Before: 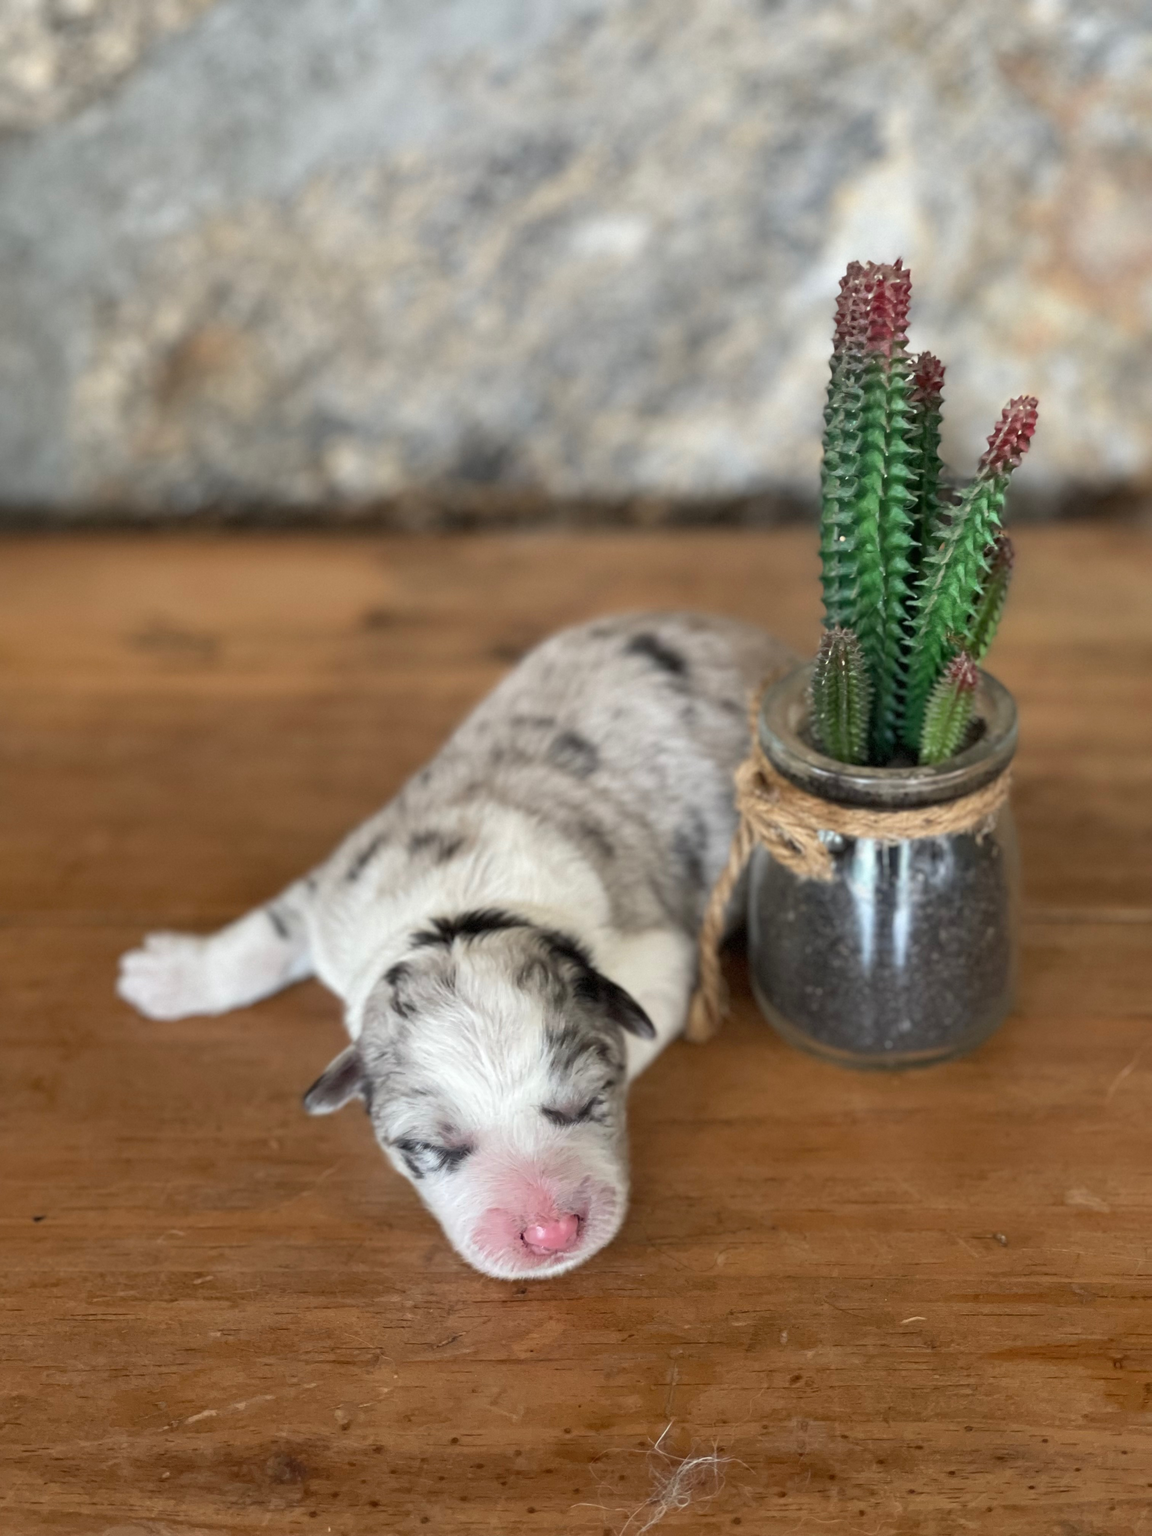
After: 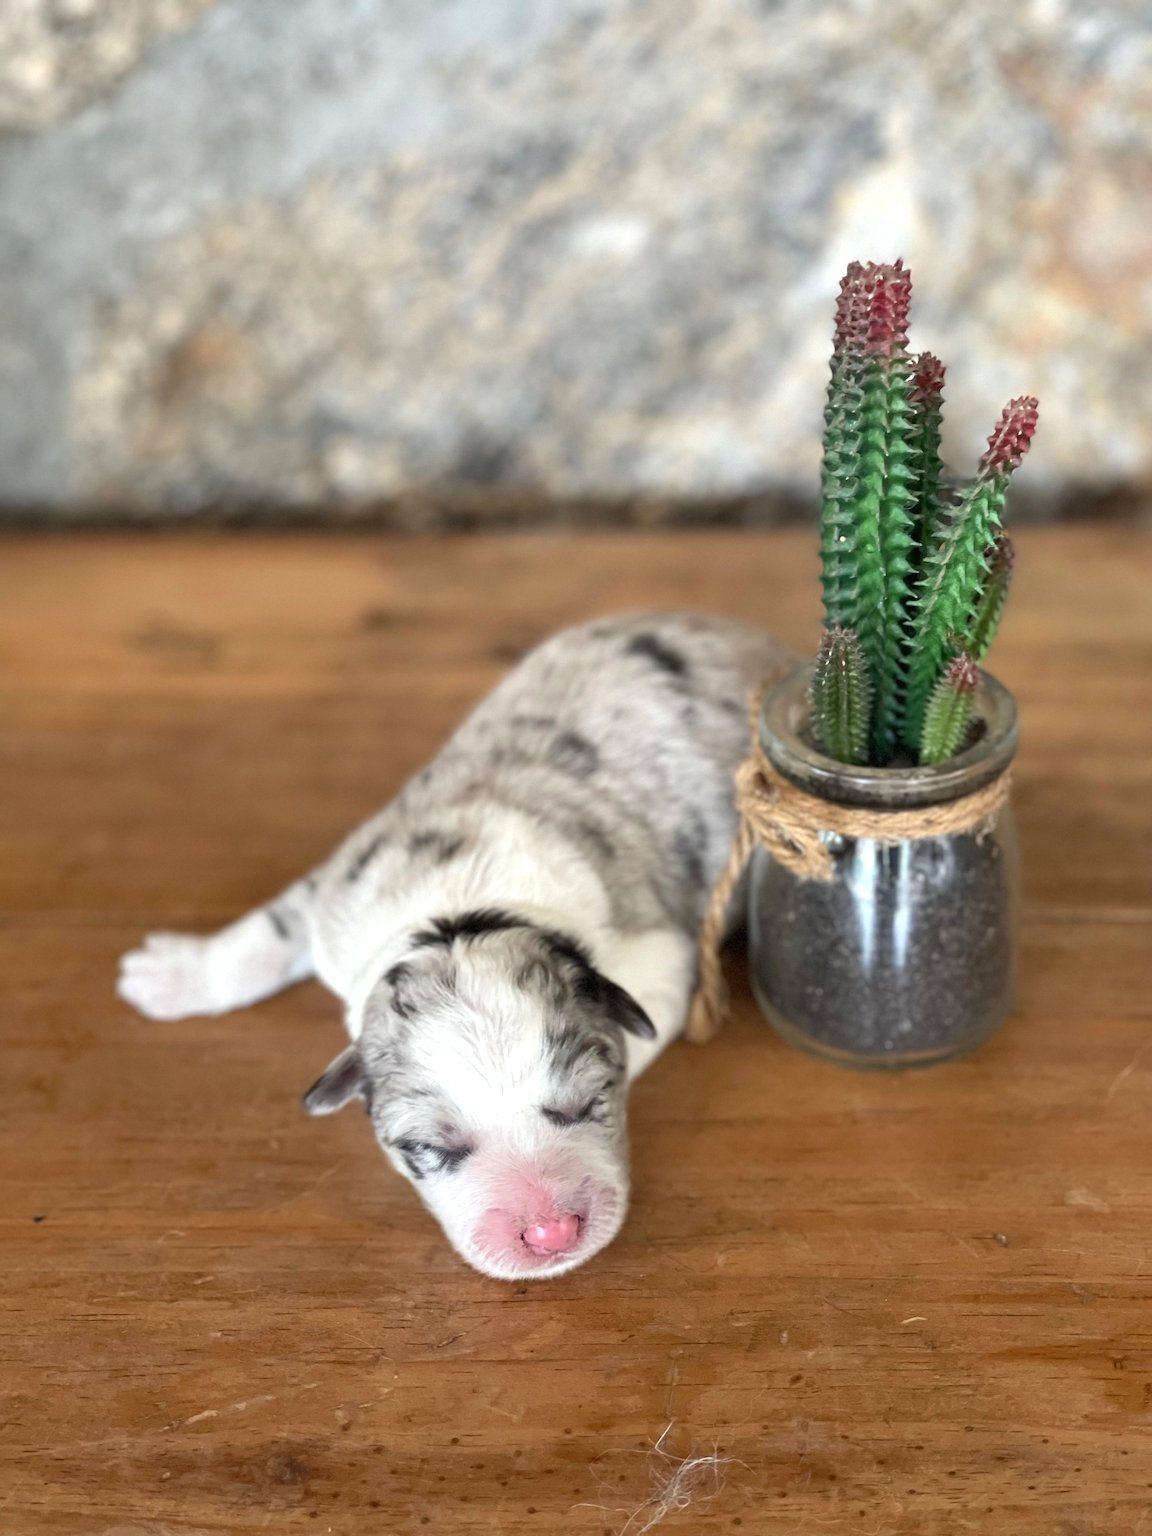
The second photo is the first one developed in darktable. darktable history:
exposure: exposure 0.336 EV, compensate highlight preservation false
